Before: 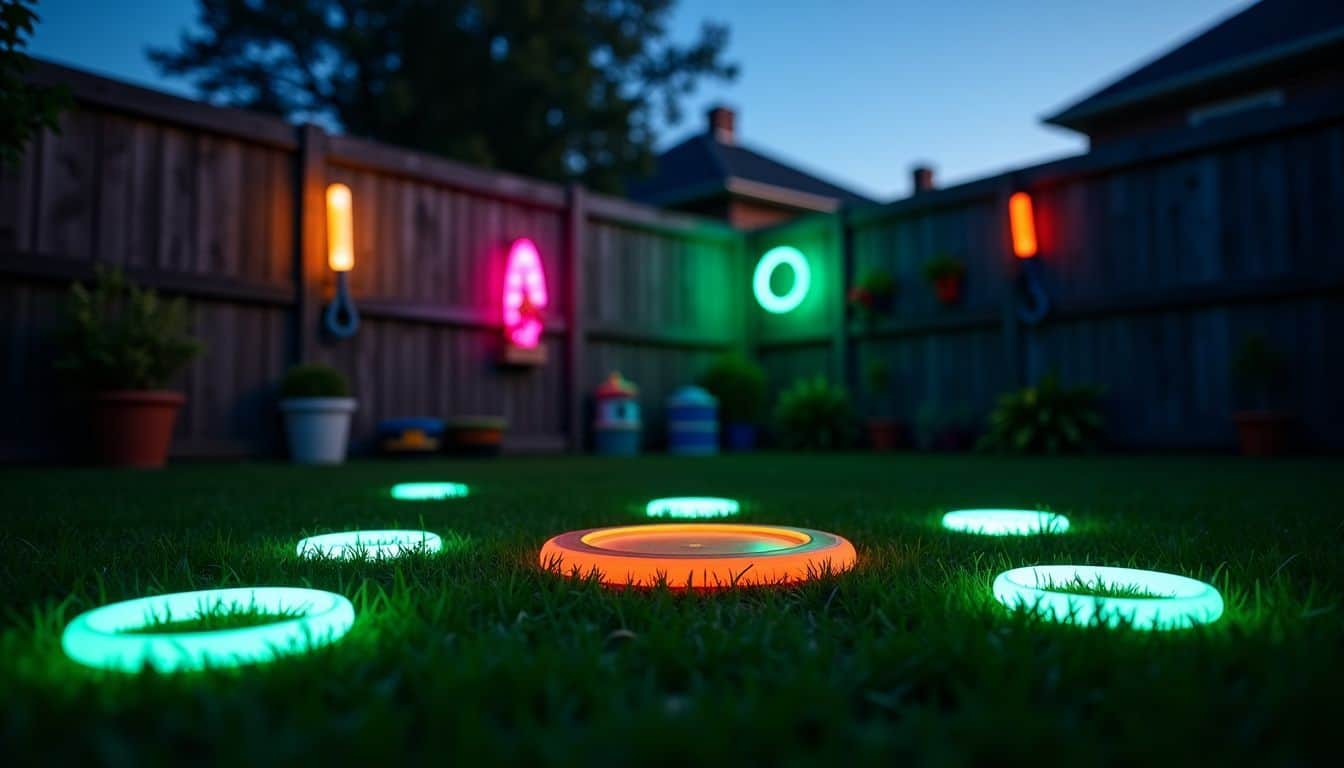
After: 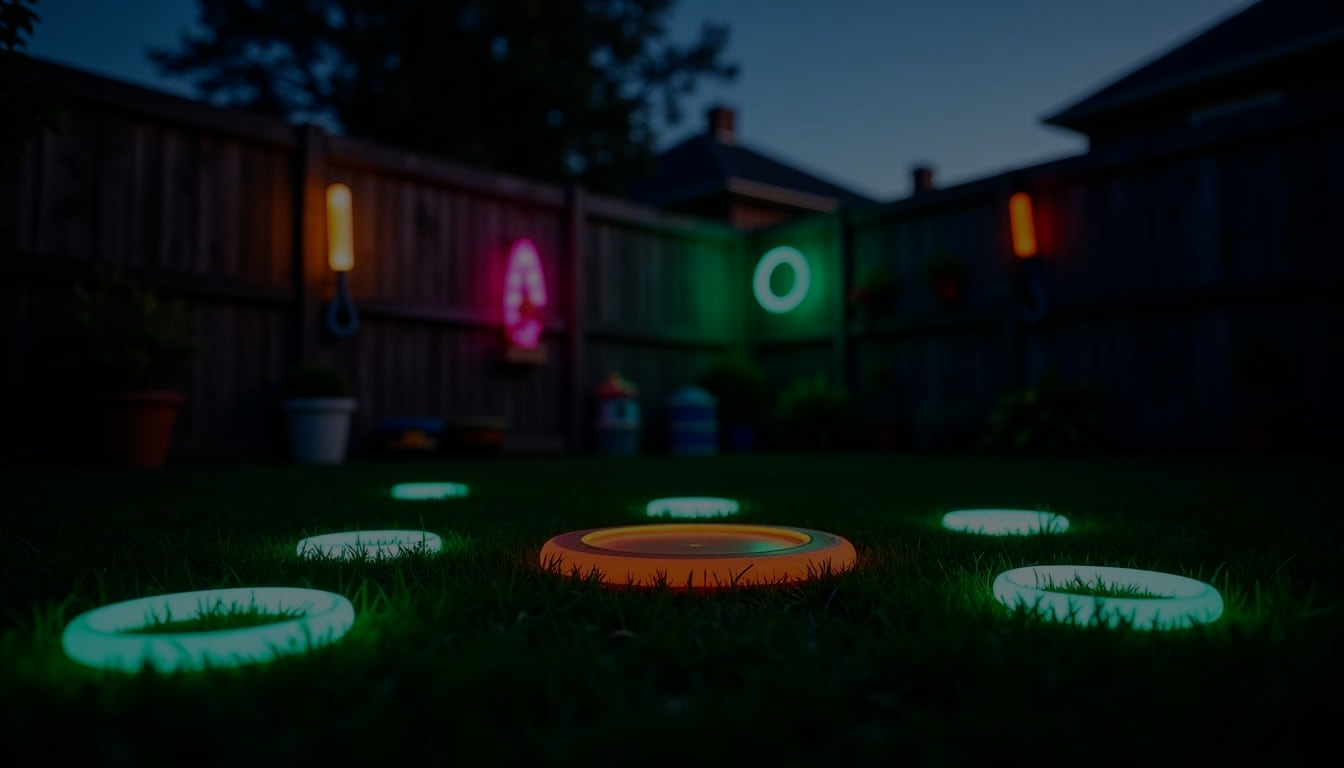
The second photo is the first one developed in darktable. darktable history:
exposure: exposure -2.349 EV, compensate exposure bias true, compensate highlight preservation false
